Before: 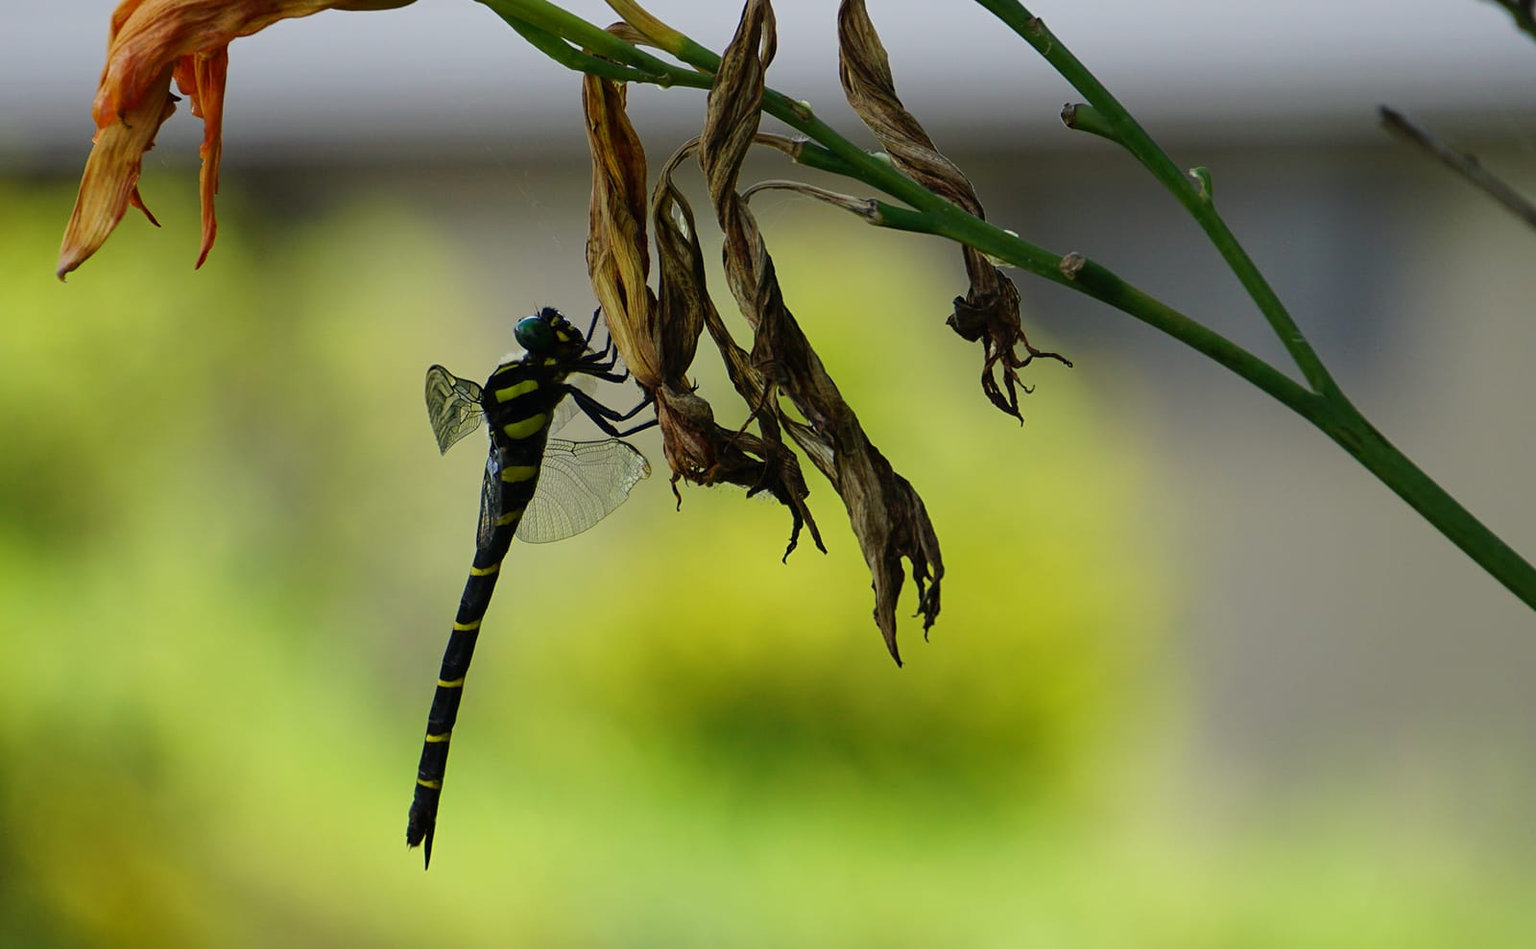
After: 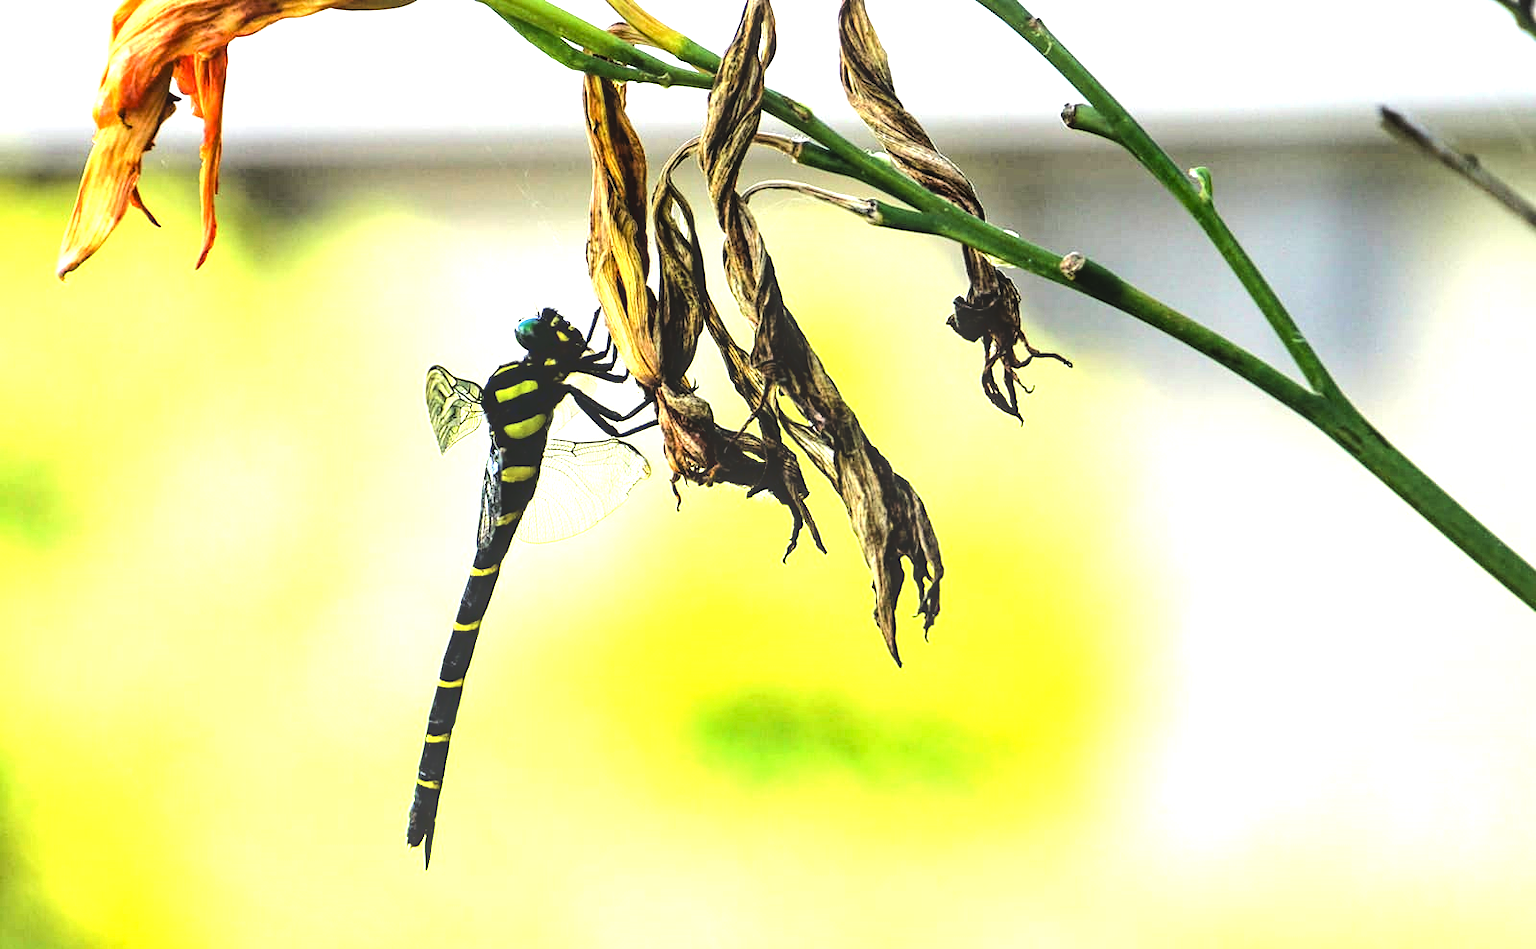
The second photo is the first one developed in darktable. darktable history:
tone equalizer: -8 EV -0.75 EV, -7 EV -0.7 EV, -6 EV -0.6 EV, -5 EV -0.4 EV, -3 EV 0.4 EV, -2 EV 0.6 EV, -1 EV 0.7 EV, +0 EV 0.75 EV, edges refinement/feathering 500, mask exposure compensation -1.57 EV, preserve details no
tone curve: curves: ch0 [(0, 0.019) (0.11, 0.036) (0.259, 0.214) (0.378, 0.365) (0.499, 0.529) (1, 1)], color space Lab, linked channels, preserve colors none
local contrast: on, module defaults
exposure: black level correction 0.001, exposure 1.822 EV, compensate exposure bias true, compensate highlight preservation false
